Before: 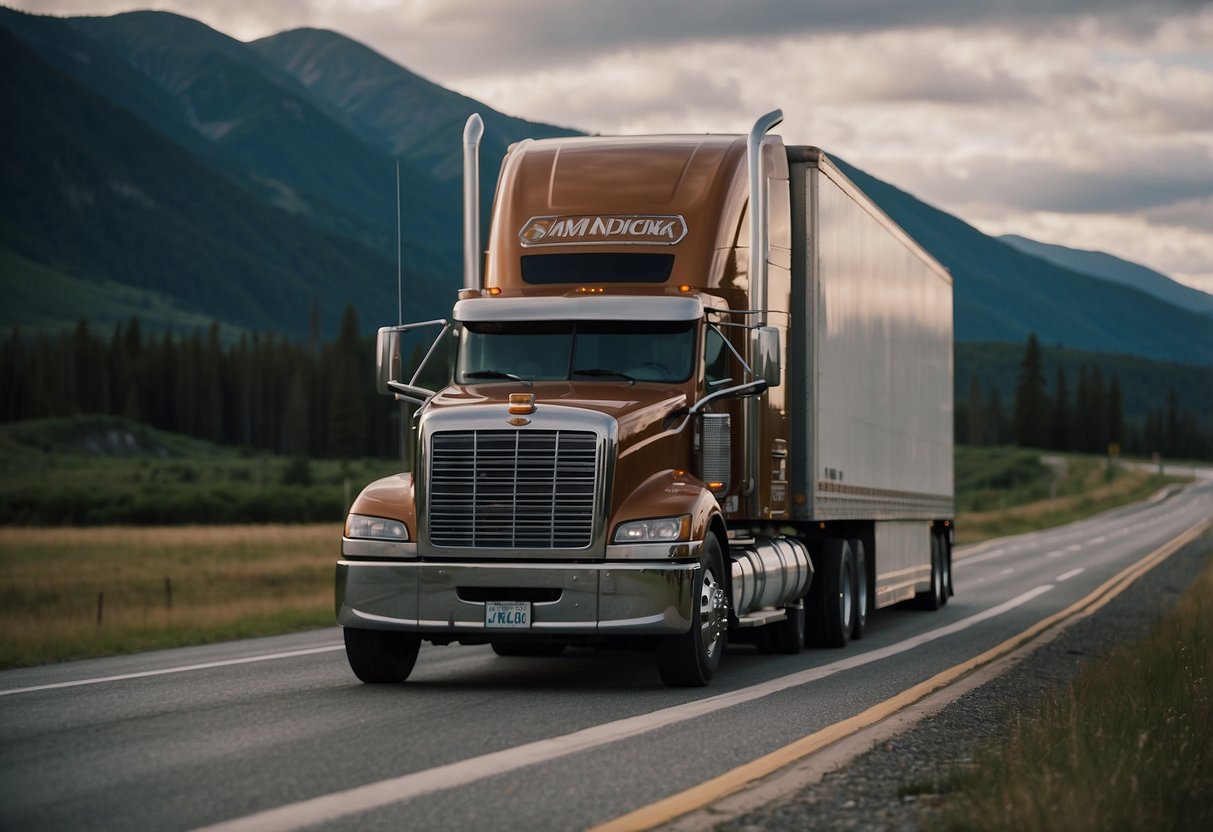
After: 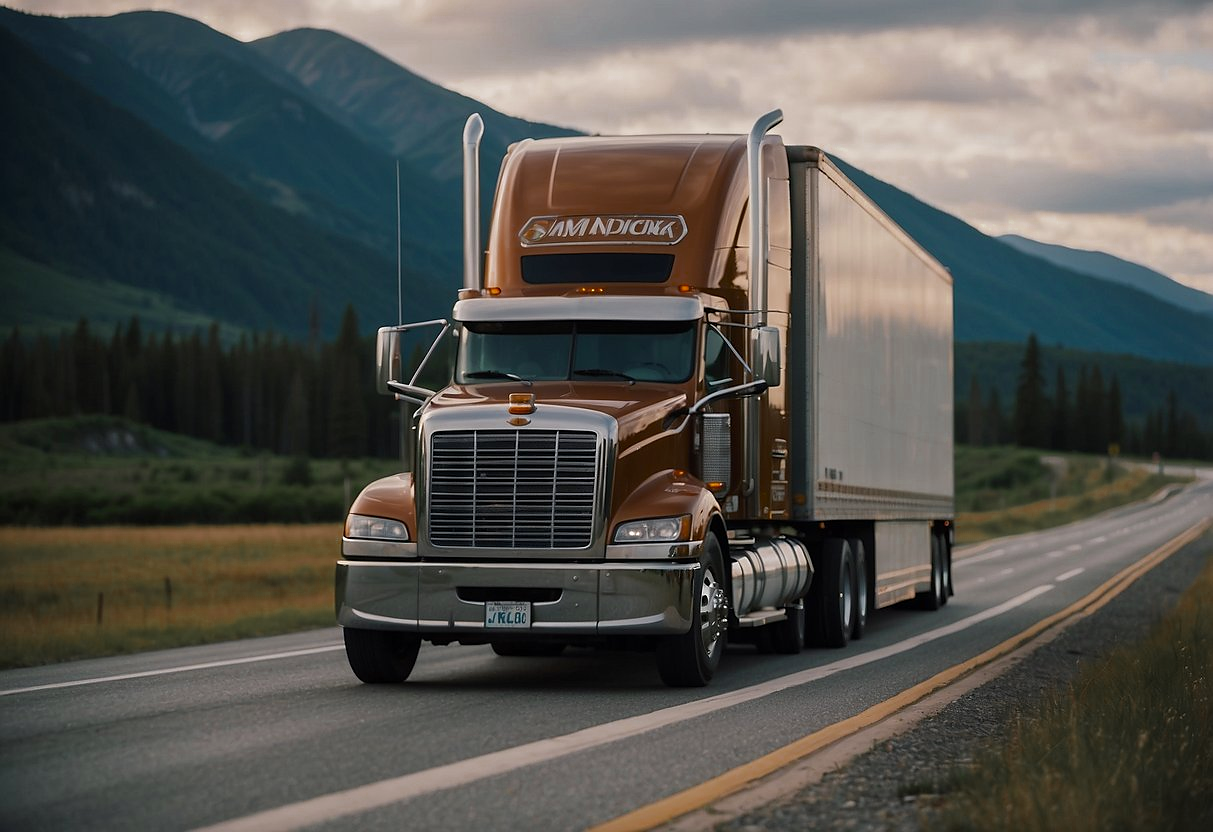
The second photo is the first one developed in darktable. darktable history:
color zones: curves: ch0 [(0.11, 0.396) (0.195, 0.36) (0.25, 0.5) (0.303, 0.412) (0.357, 0.544) (0.75, 0.5) (0.967, 0.328)]; ch1 [(0, 0.468) (0.112, 0.512) (0.202, 0.6) (0.25, 0.5) (0.307, 0.352) (0.357, 0.544) (0.75, 0.5) (0.963, 0.524)]
sharpen: radius 1.023, threshold 0.866
